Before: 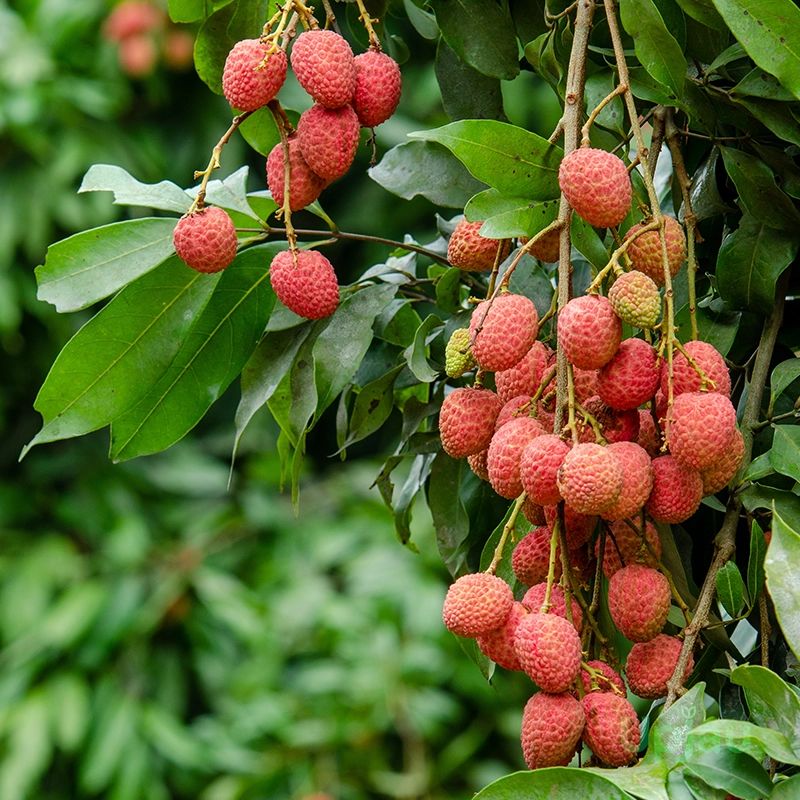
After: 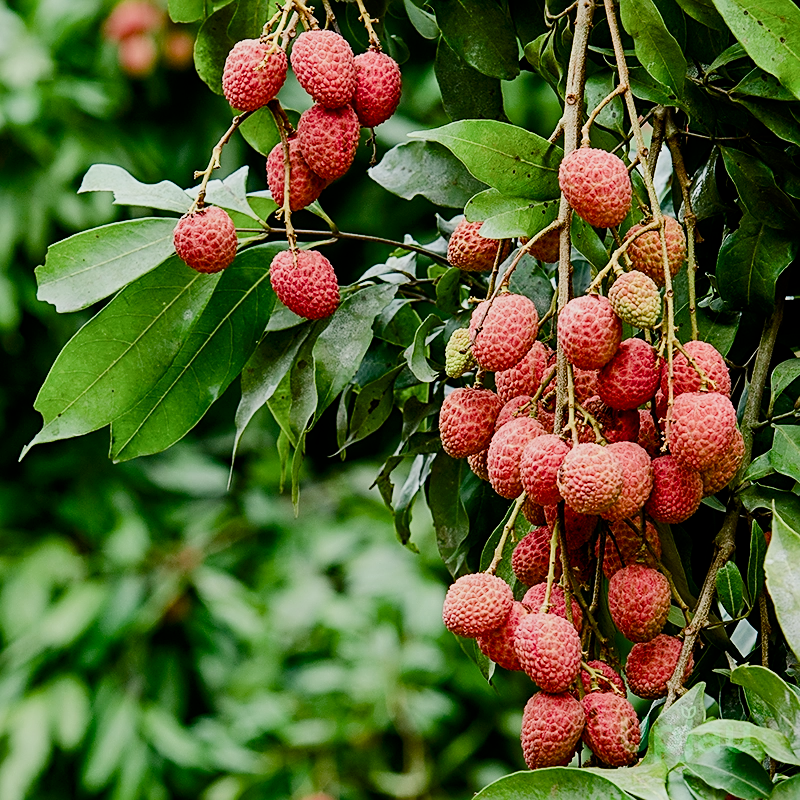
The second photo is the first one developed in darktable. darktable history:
contrast brightness saturation: contrast 0.28
filmic rgb: black relative exposure -7.65 EV, white relative exposure 4.56 EV, hardness 3.61
shadows and highlights: radius 118.69, shadows 42.21, highlights -61.56, soften with gaussian
sharpen: on, module defaults
color balance rgb: shadows lift › chroma 1%, shadows lift › hue 113°, highlights gain › chroma 0.2%, highlights gain › hue 333°, perceptual saturation grading › global saturation 20%, perceptual saturation grading › highlights -50%, perceptual saturation grading › shadows 25%, contrast -10%
